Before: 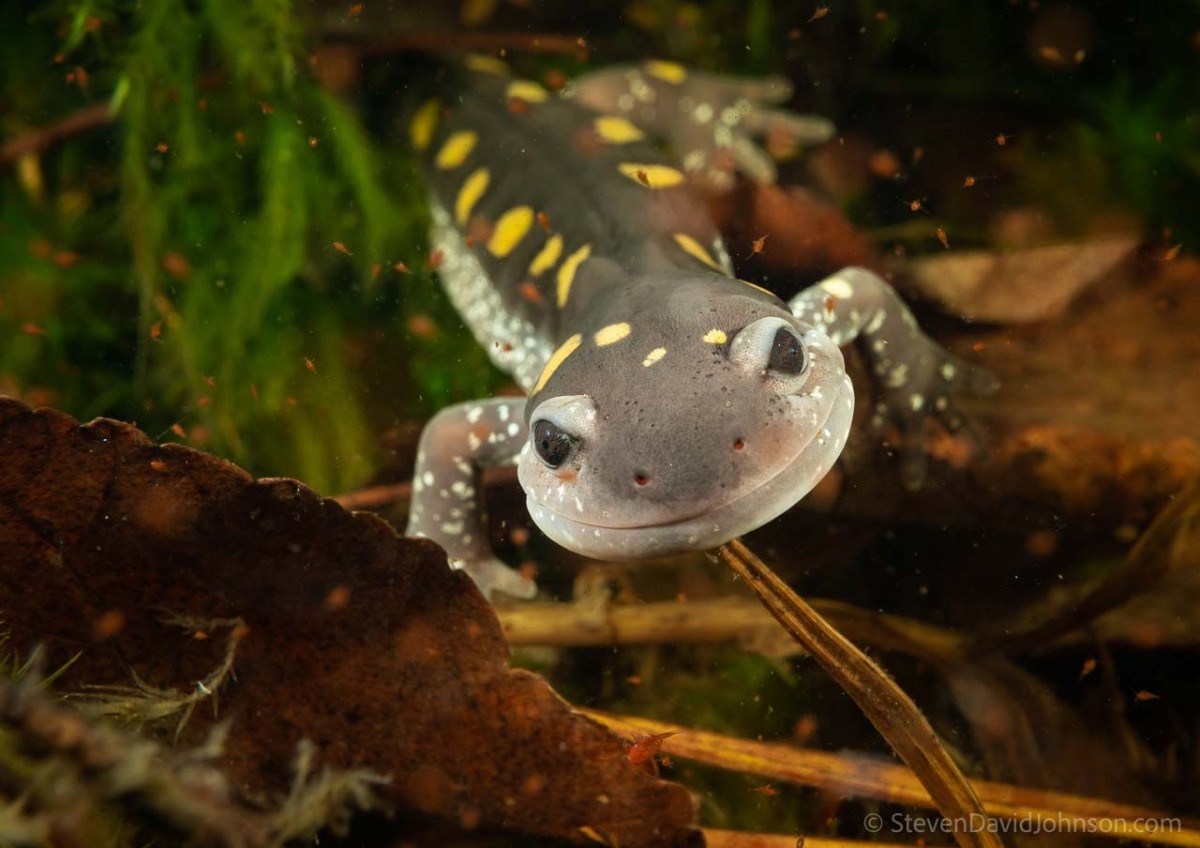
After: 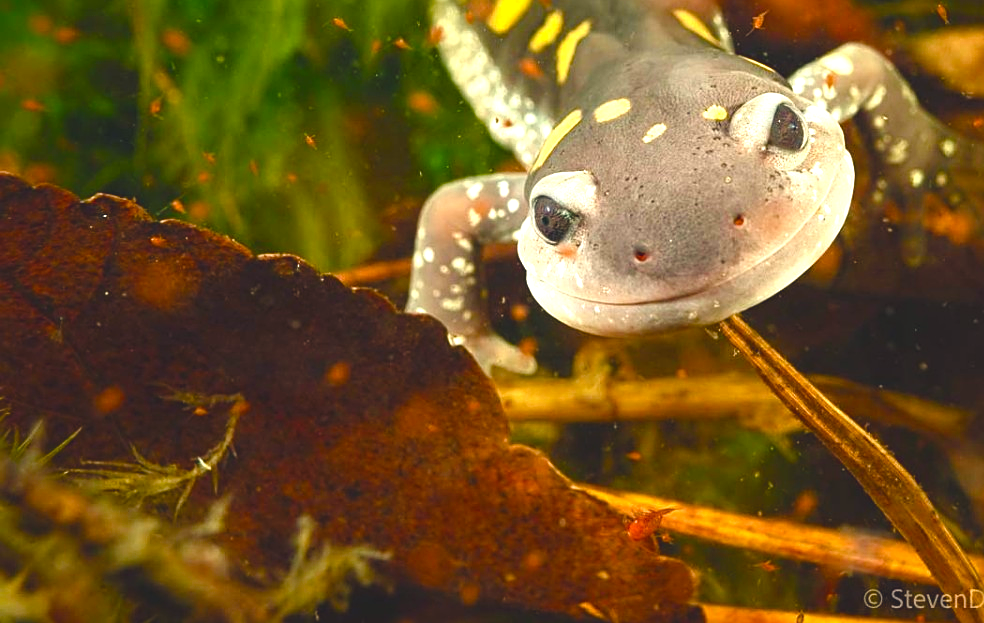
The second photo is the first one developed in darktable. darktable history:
crop: top 26.531%, right 17.959%
exposure: exposure 1 EV, compensate highlight preservation false
color balance rgb: shadows lift › chroma 3%, shadows lift › hue 280.8°, power › hue 330°, highlights gain › chroma 3%, highlights gain › hue 75.6°, global offset › luminance 1.5%, perceptual saturation grading › global saturation 20%, perceptual saturation grading › highlights -25%, perceptual saturation grading › shadows 50%, global vibrance 30%
sharpen: on, module defaults
